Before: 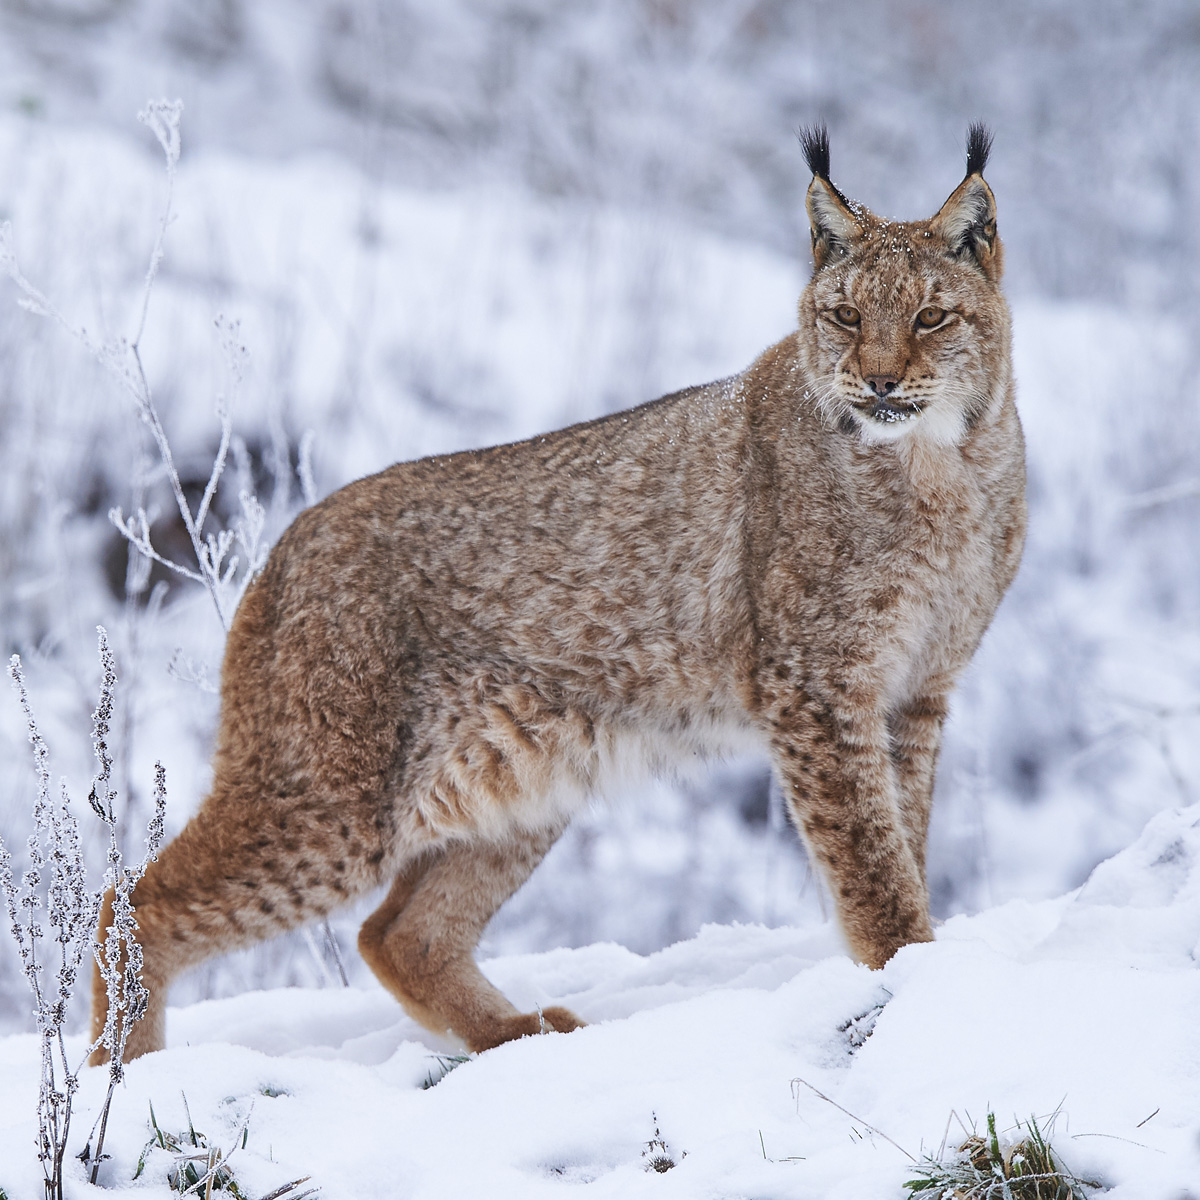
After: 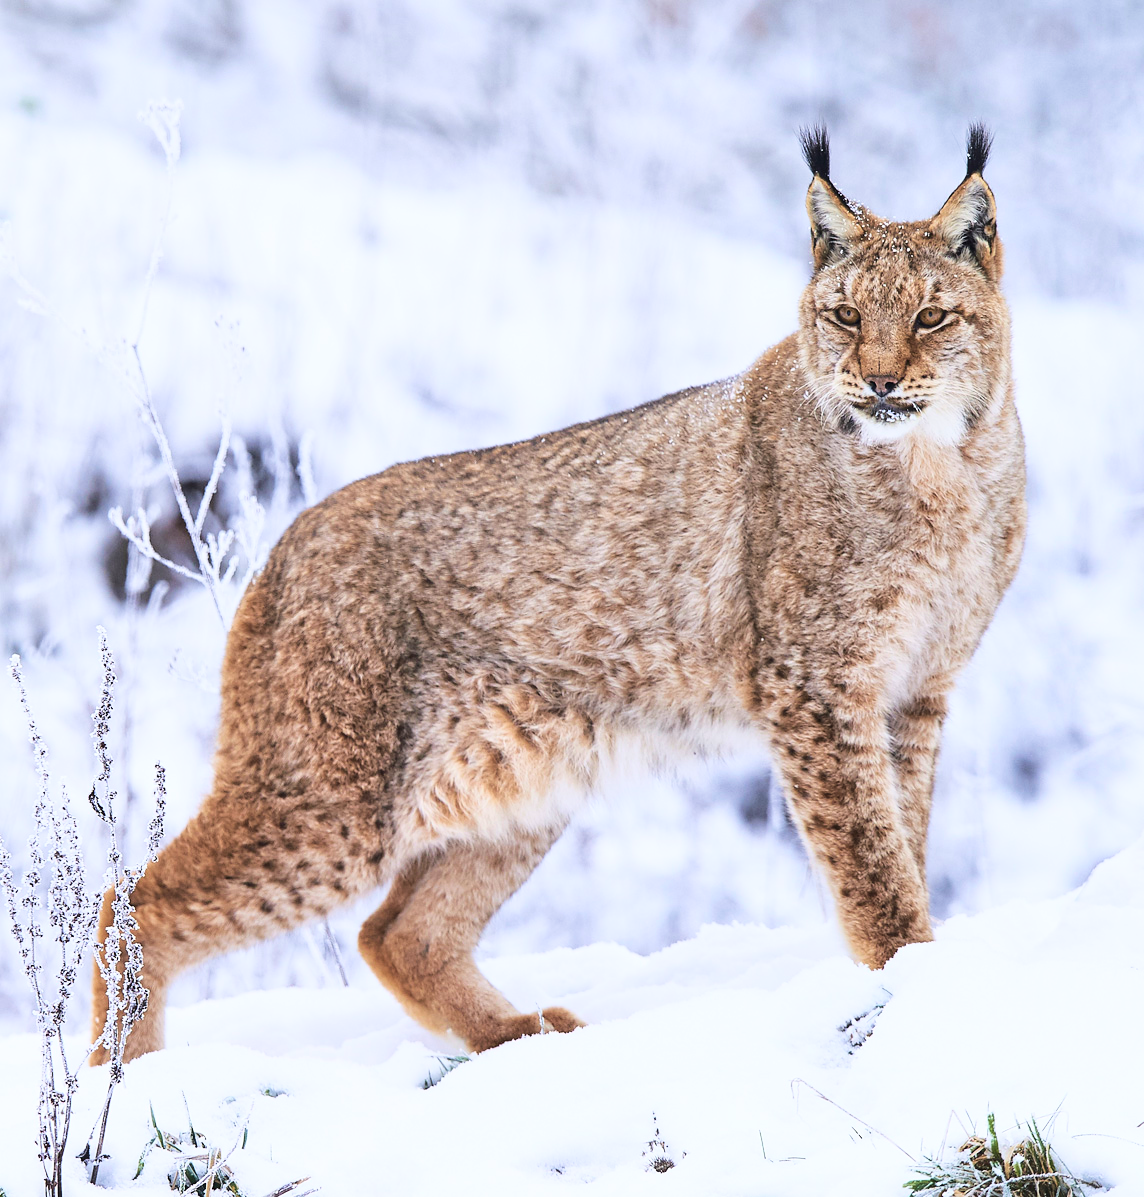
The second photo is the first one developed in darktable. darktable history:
velvia: on, module defaults
crop: right 4.067%, bottom 0.037%
base curve: curves: ch0 [(0, 0) (0.028, 0.03) (0.121, 0.232) (0.46, 0.748) (0.859, 0.968) (1, 1)]
